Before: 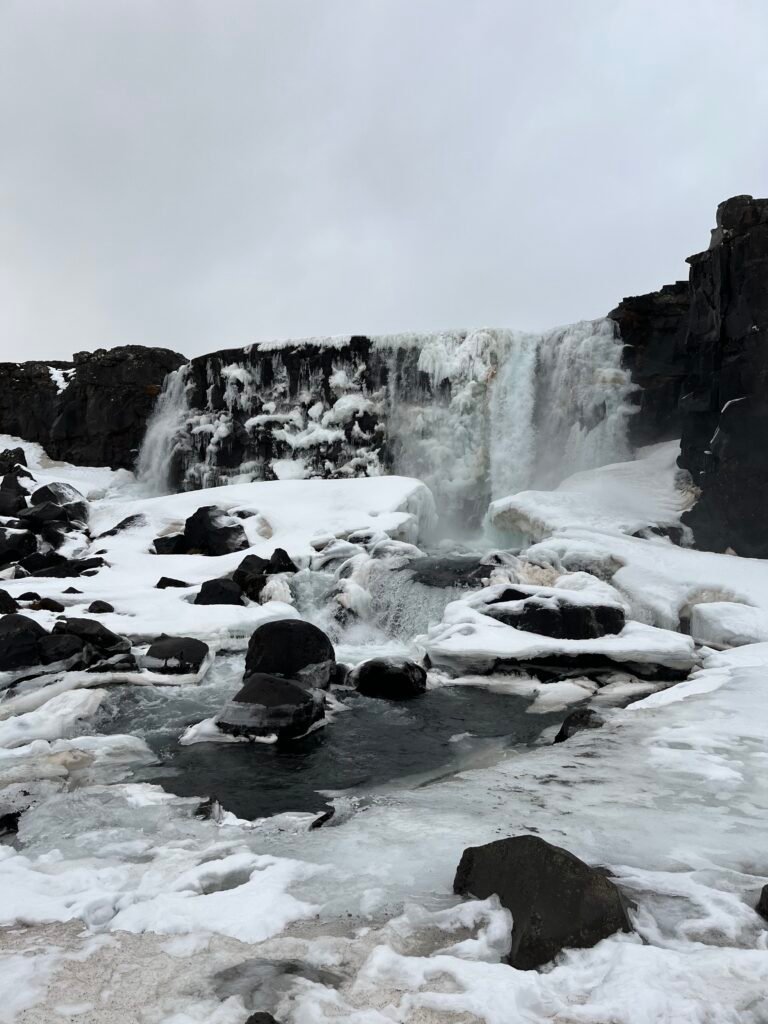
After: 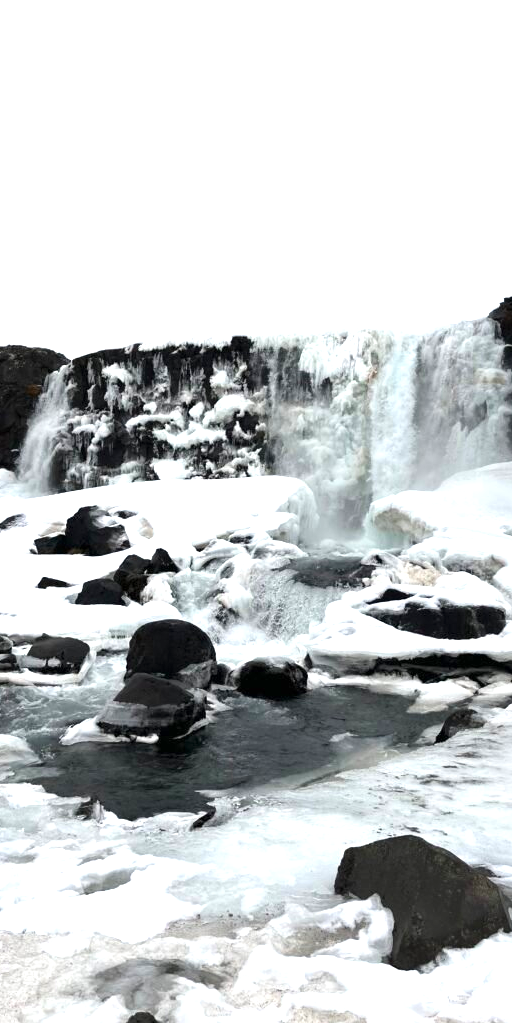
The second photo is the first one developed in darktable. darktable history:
exposure: exposure 1 EV, compensate highlight preservation false
crop and rotate: left 15.546%, right 17.787%
